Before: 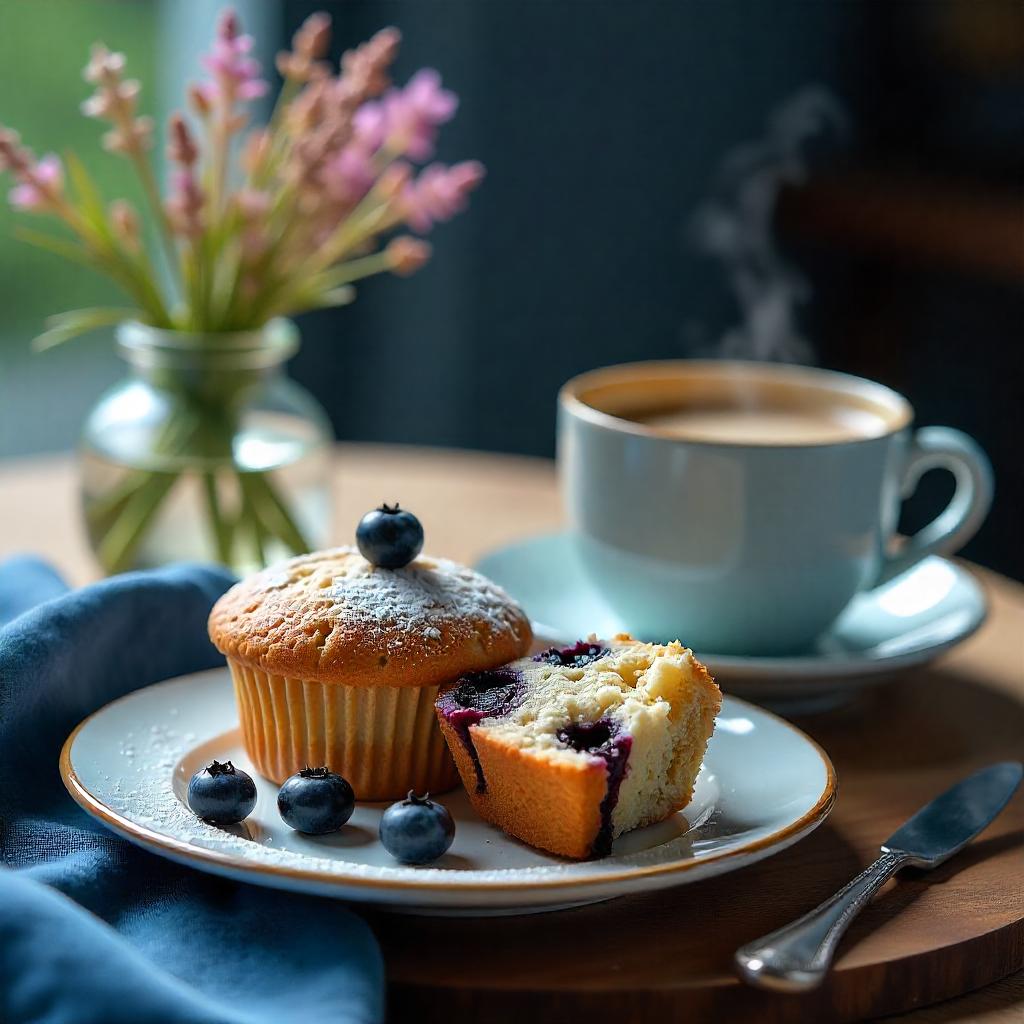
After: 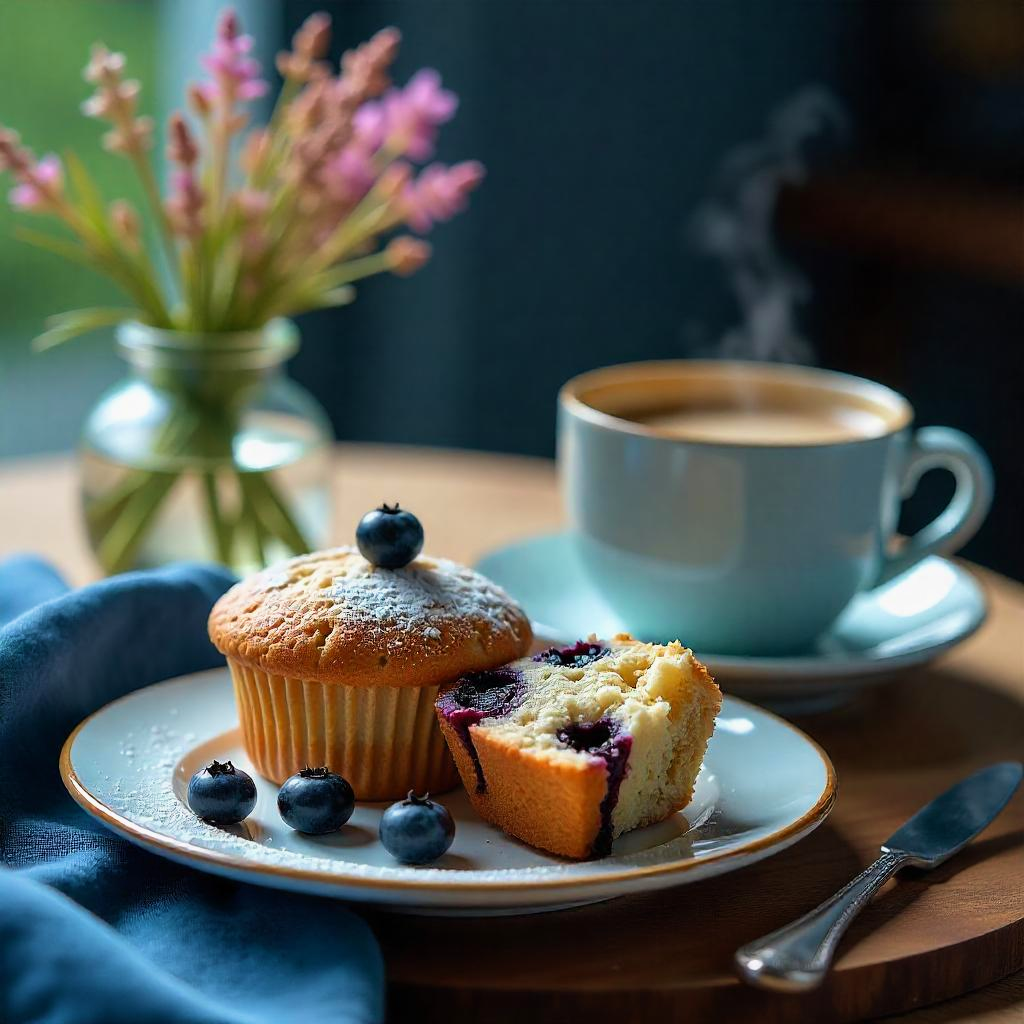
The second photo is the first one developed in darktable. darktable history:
velvia: on, module defaults
exposure: exposure -0.072 EV, compensate highlight preservation false
